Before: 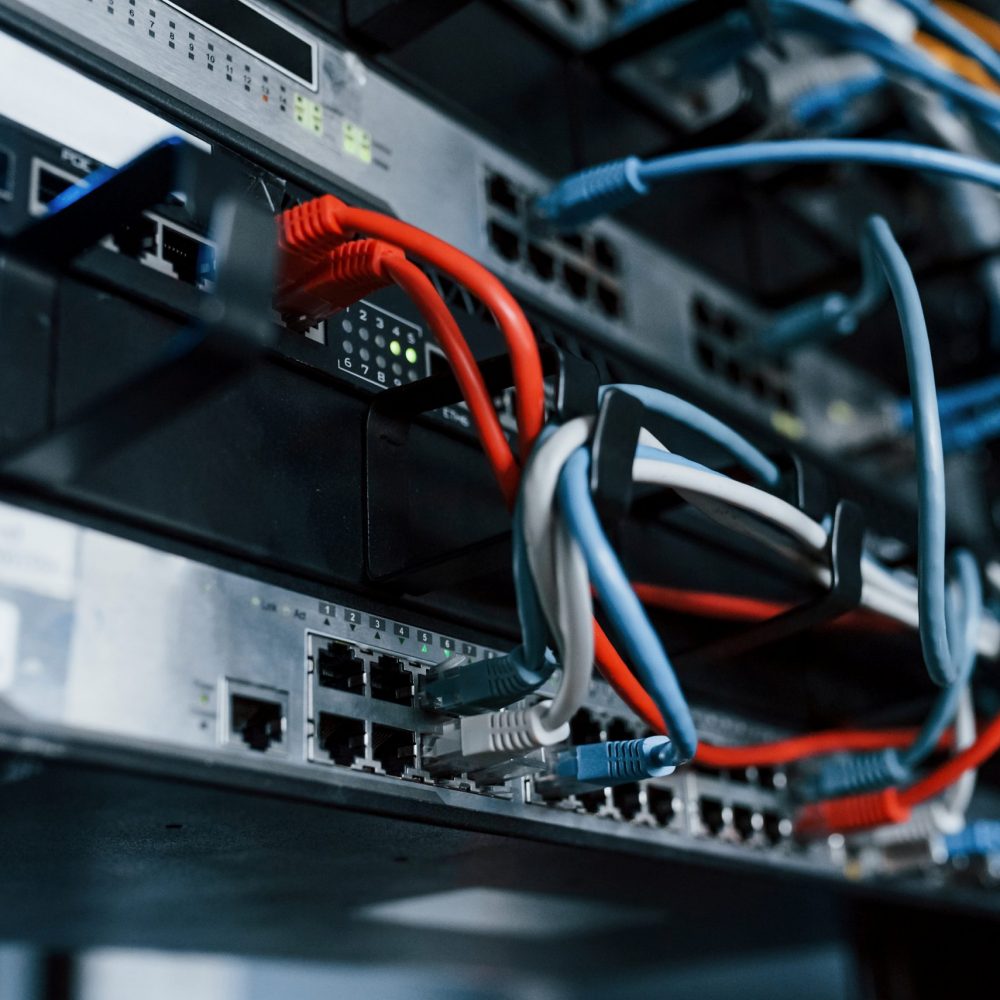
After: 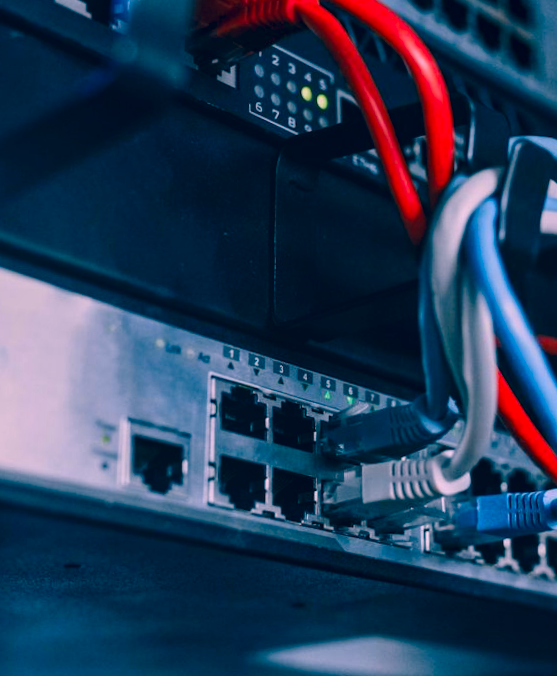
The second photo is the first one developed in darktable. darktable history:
local contrast: on, module defaults
color correction: highlights a* 17.03, highlights b* 0.205, shadows a* -15.38, shadows b* -14.56, saturation 1.5
exposure: black level correction 0.001, exposure -0.2 EV, compensate highlight preservation false
rotate and perspective: rotation 1.57°, crop left 0.018, crop right 0.982, crop top 0.039, crop bottom 0.961
crop: left 8.966%, top 23.852%, right 34.699%, bottom 4.703%
